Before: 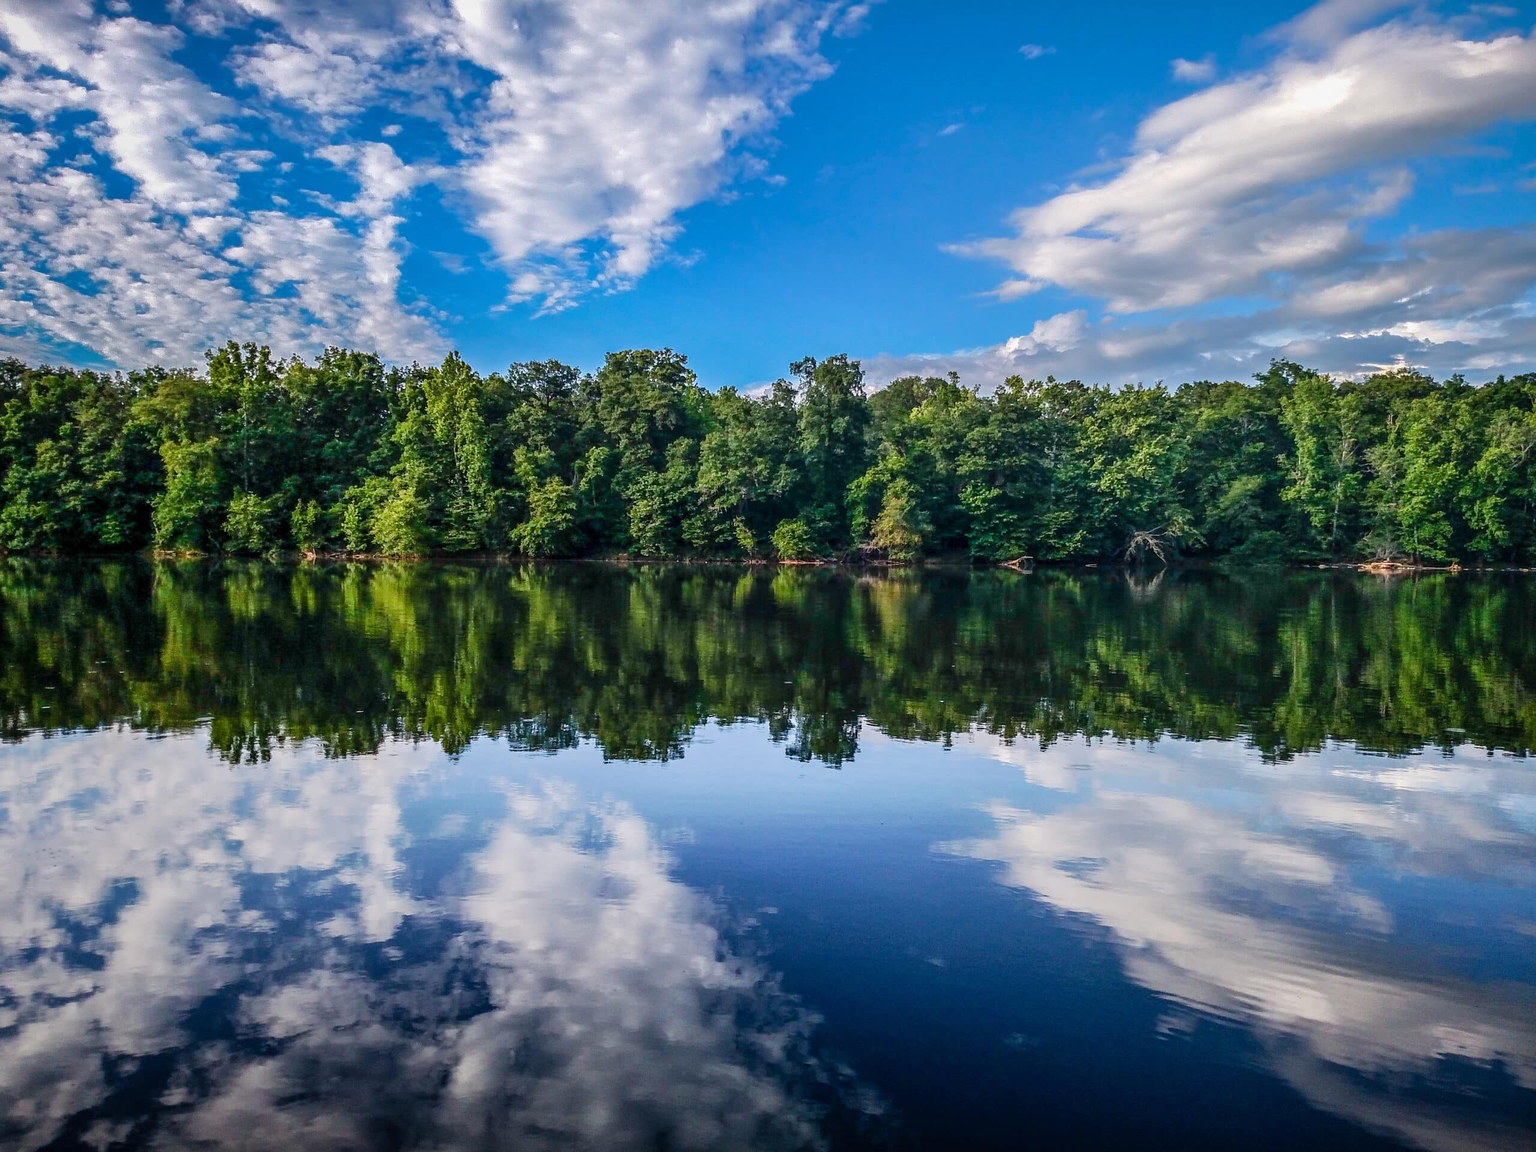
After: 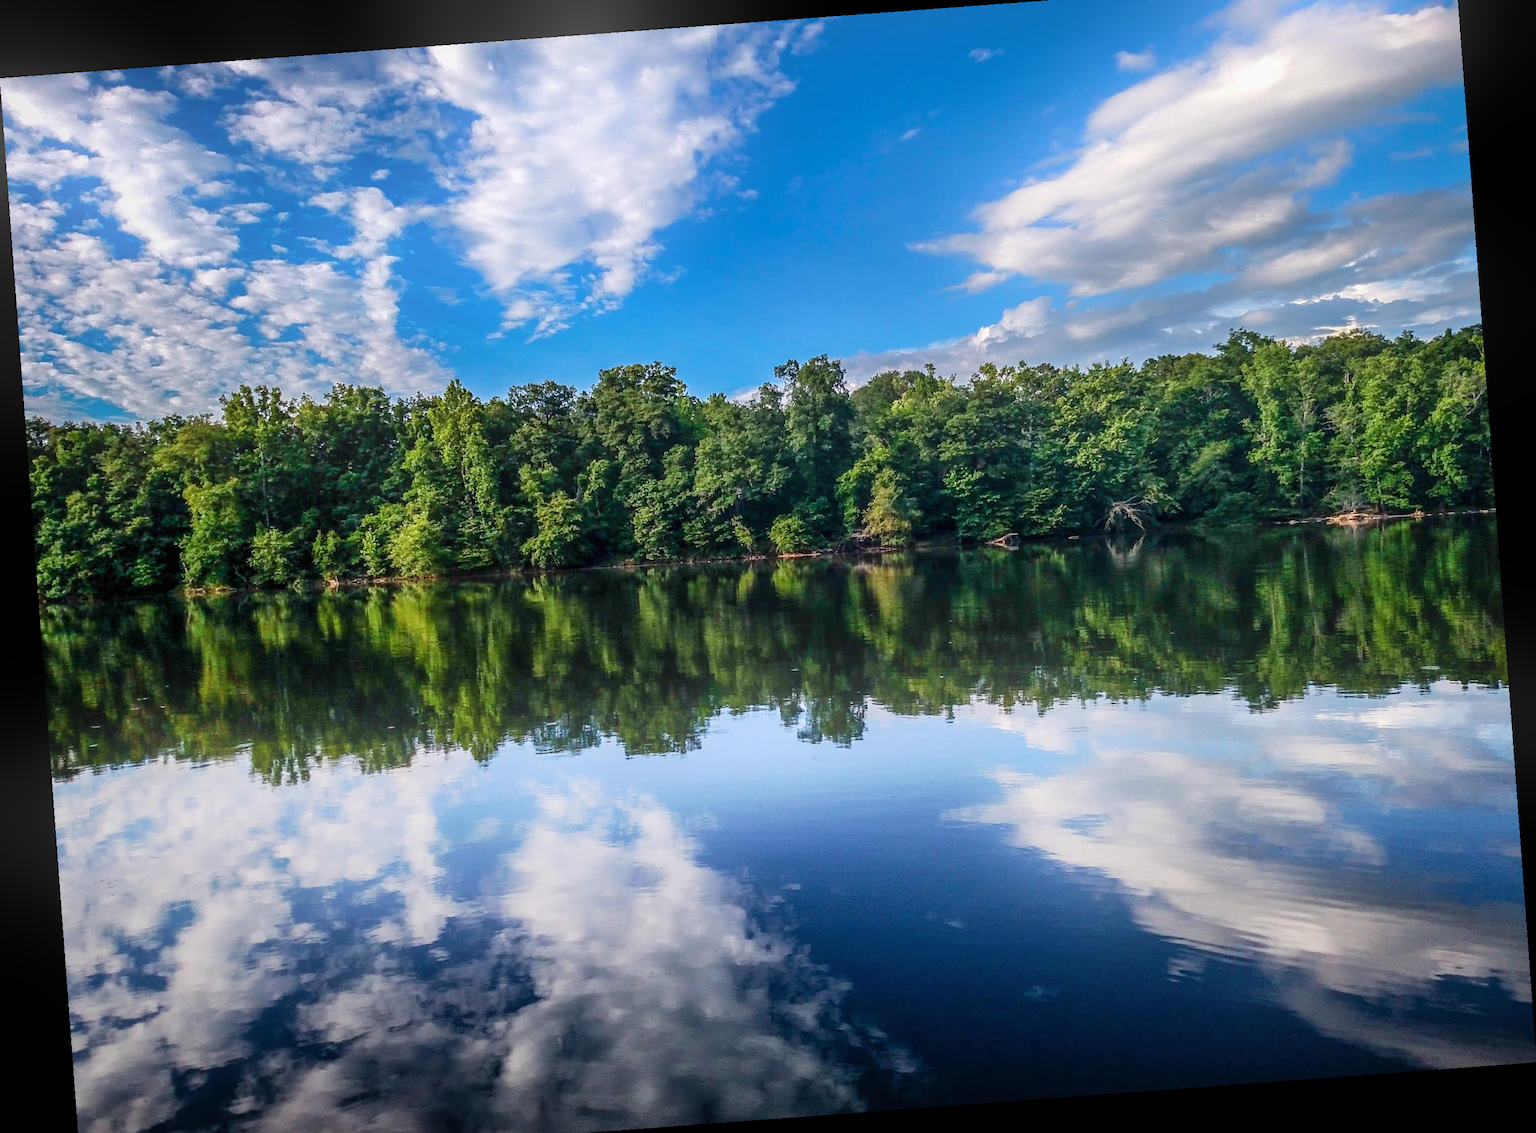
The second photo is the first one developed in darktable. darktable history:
crop and rotate: top 2.479%, bottom 3.018%
bloom: threshold 82.5%, strength 16.25%
shadows and highlights: radius 108.52, shadows 23.73, highlights -59.32, low approximation 0.01, soften with gaussian
rotate and perspective: rotation -4.25°, automatic cropping off
